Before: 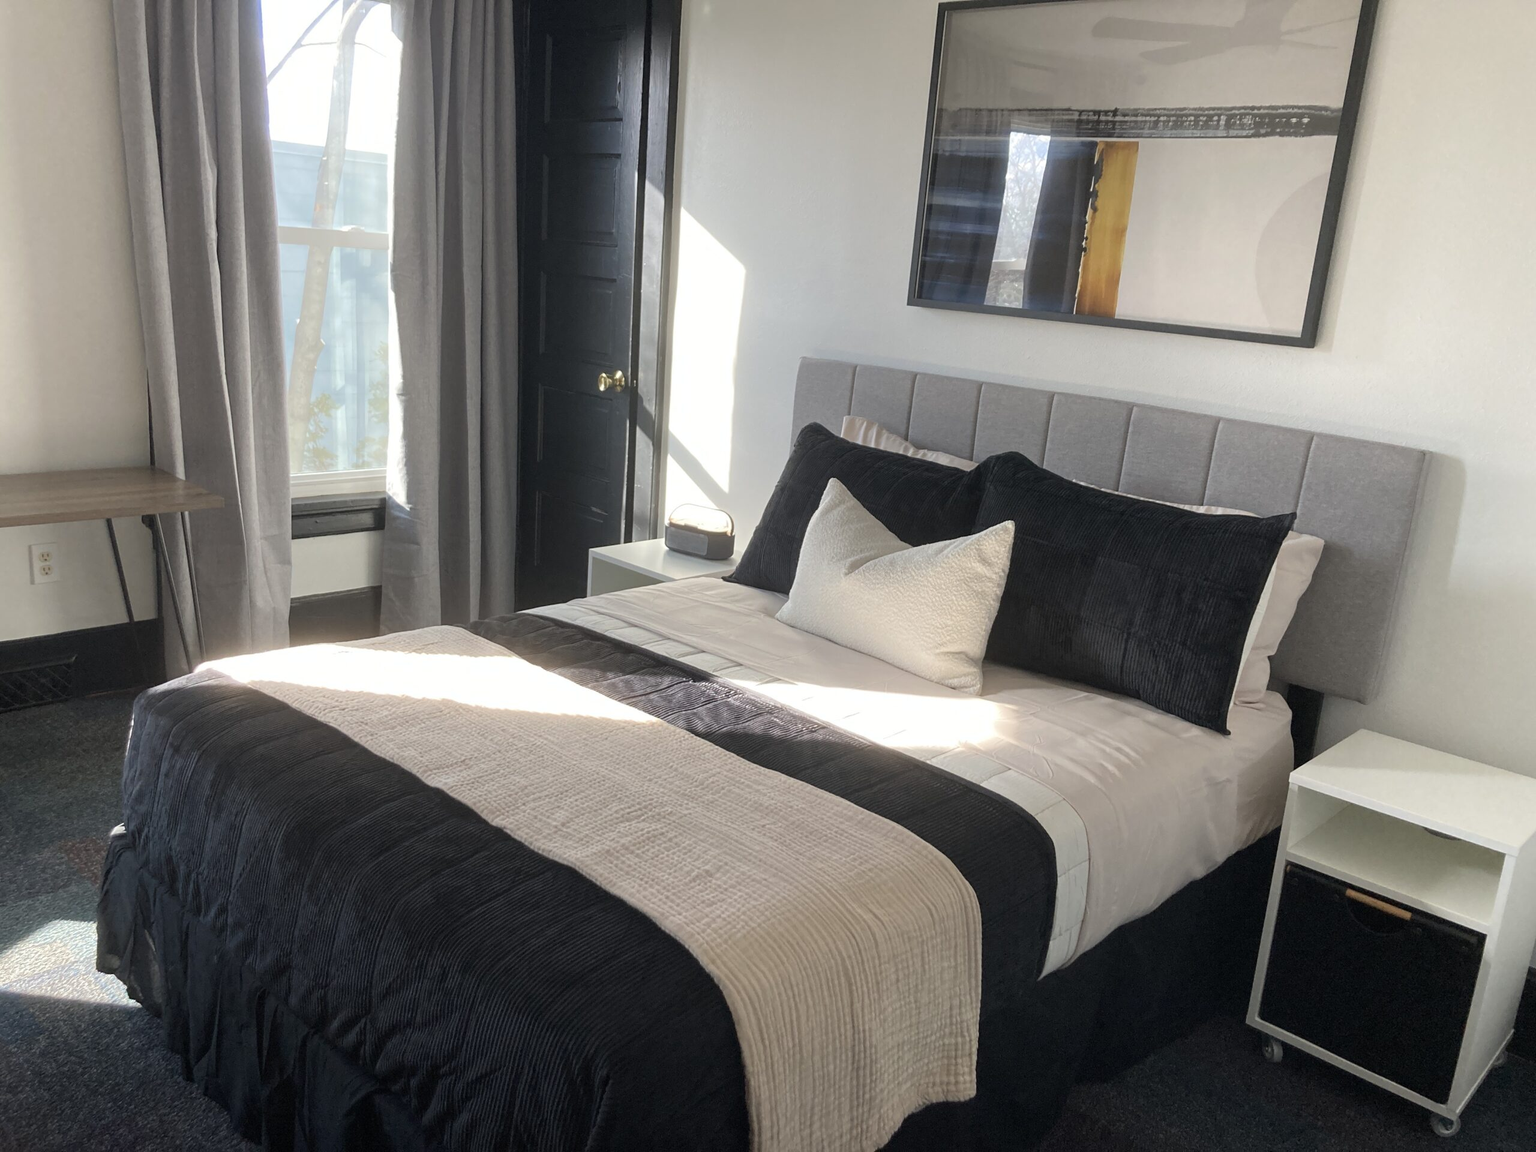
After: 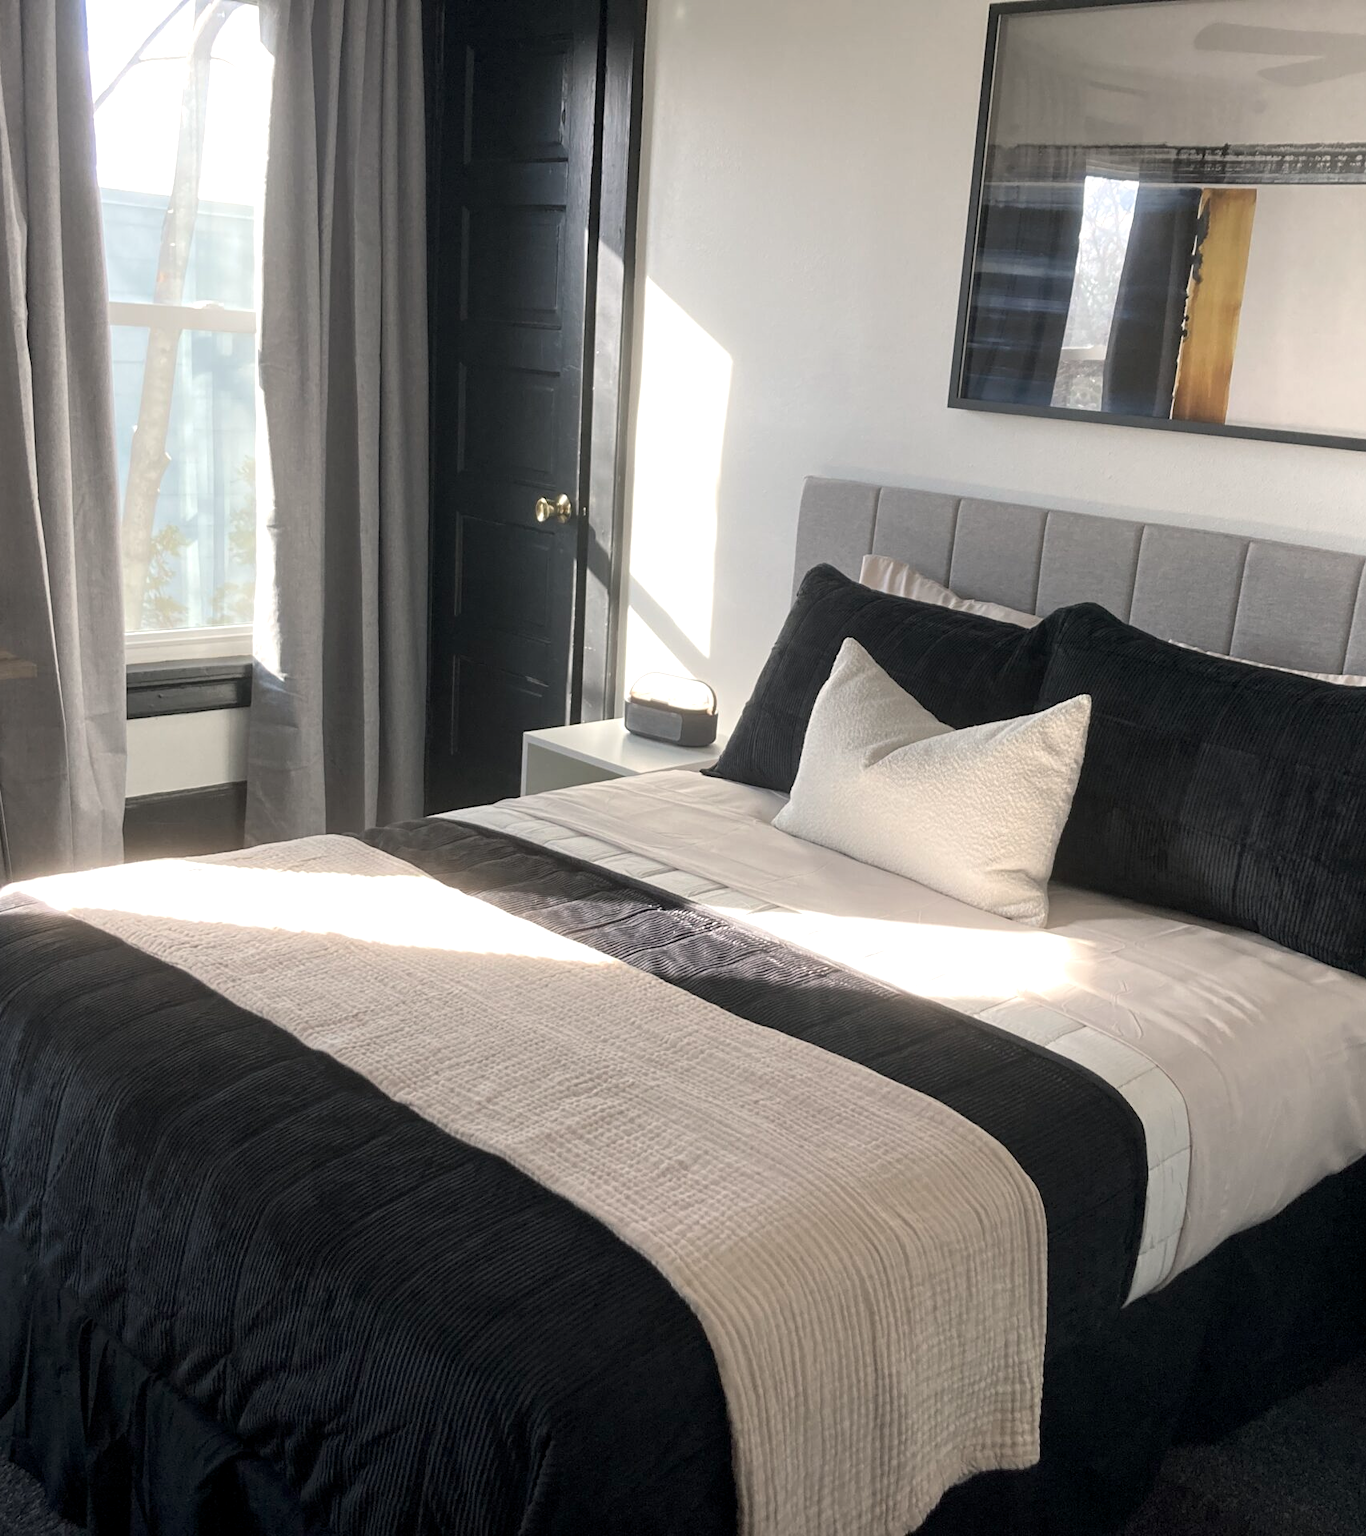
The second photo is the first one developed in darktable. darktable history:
contrast brightness saturation: contrast 0.055, brightness -0.006, saturation -0.247
crop and rotate: left 12.831%, right 20.456%
color balance rgb: shadows lift › chroma 0.856%, shadows lift › hue 112.1°, highlights gain › chroma 1.105%, highlights gain › hue 60.25°, global offset › luminance -0.302%, global offset › hue 259.96°, perceptual saturation grading › global saturation 0.768%, perceptual brilliance grading › highlights 11.282%, saturation formula JzAzBz (2021)
